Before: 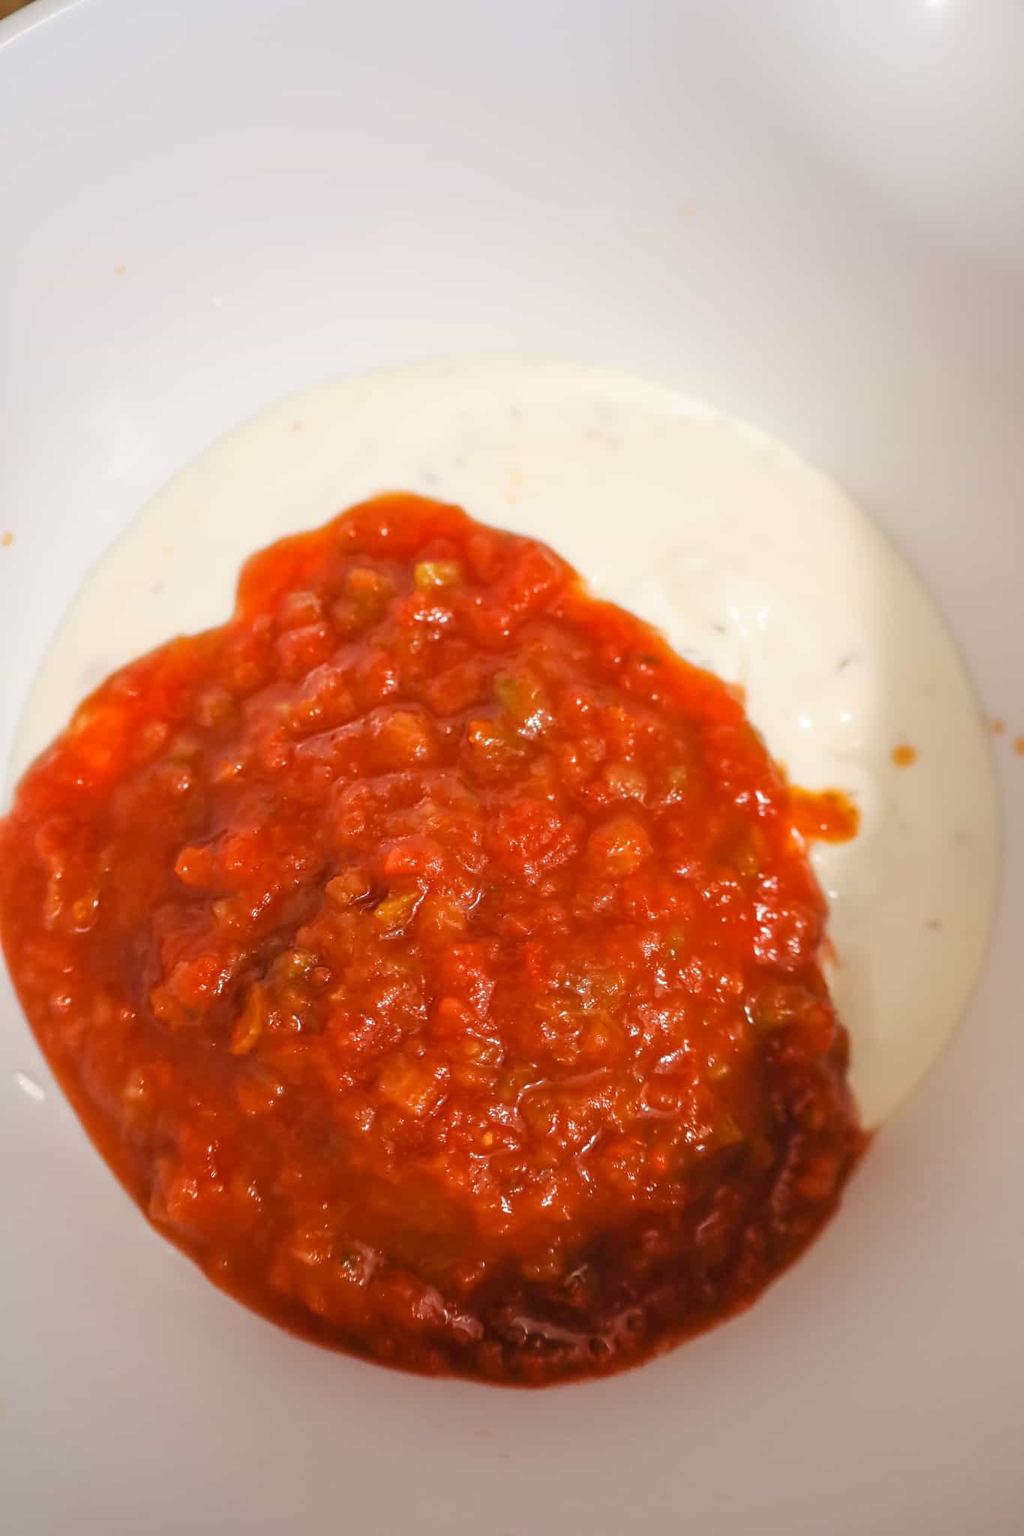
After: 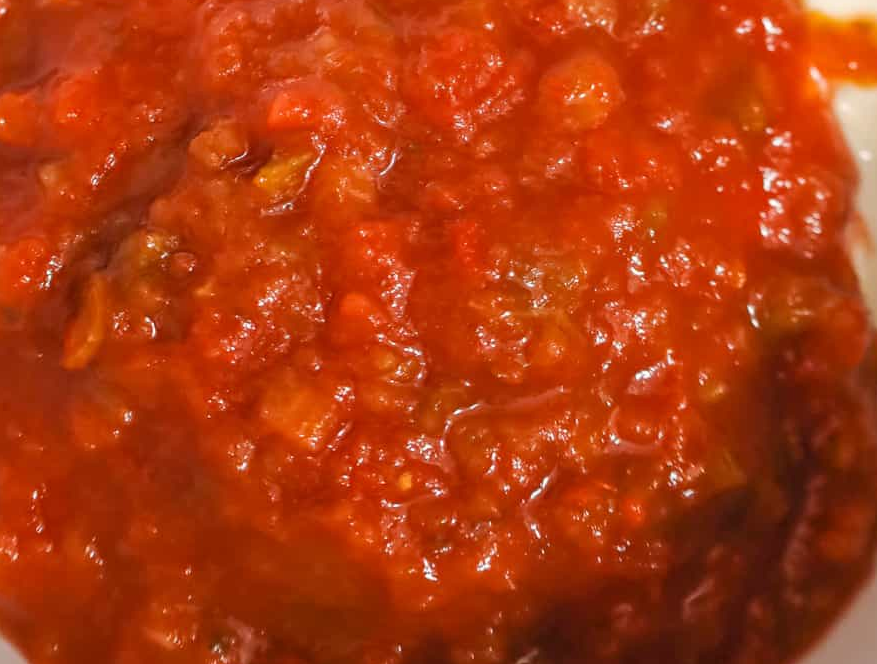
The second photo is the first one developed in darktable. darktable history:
tone equalizer: mask exposure compensation -0.488 EV
crop: left 18.018%, top 50.674%, right 17.714%, bottom 16.86%
